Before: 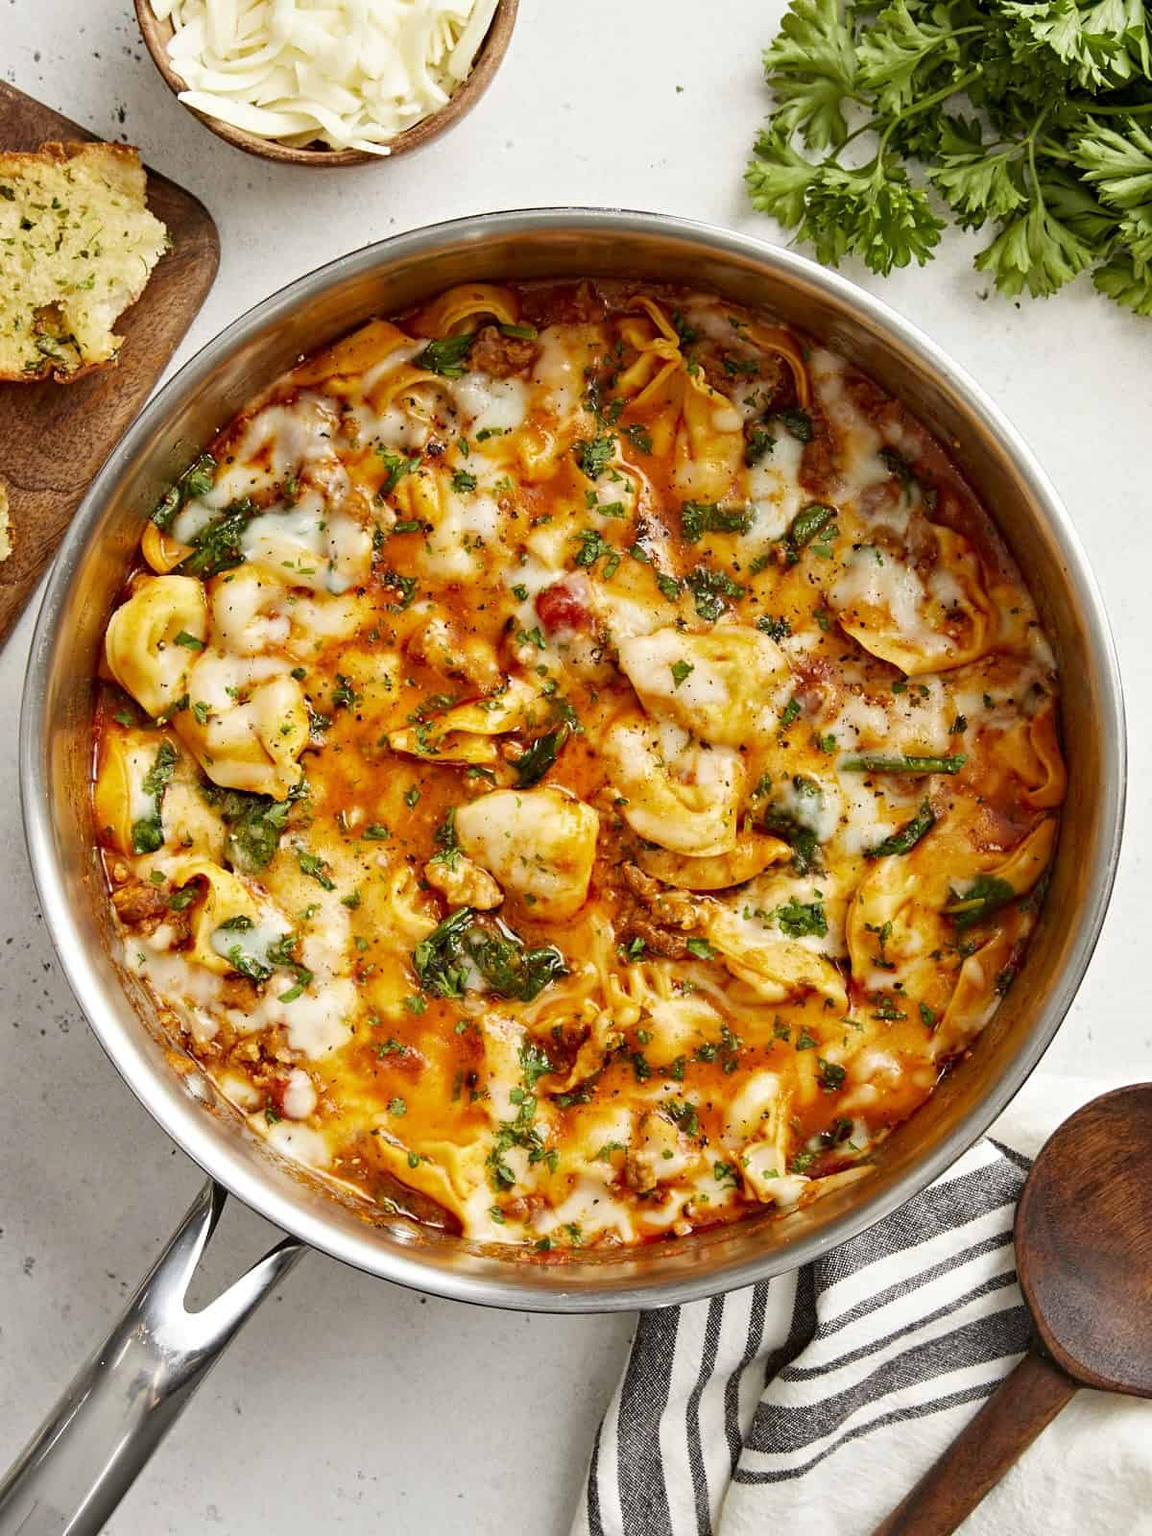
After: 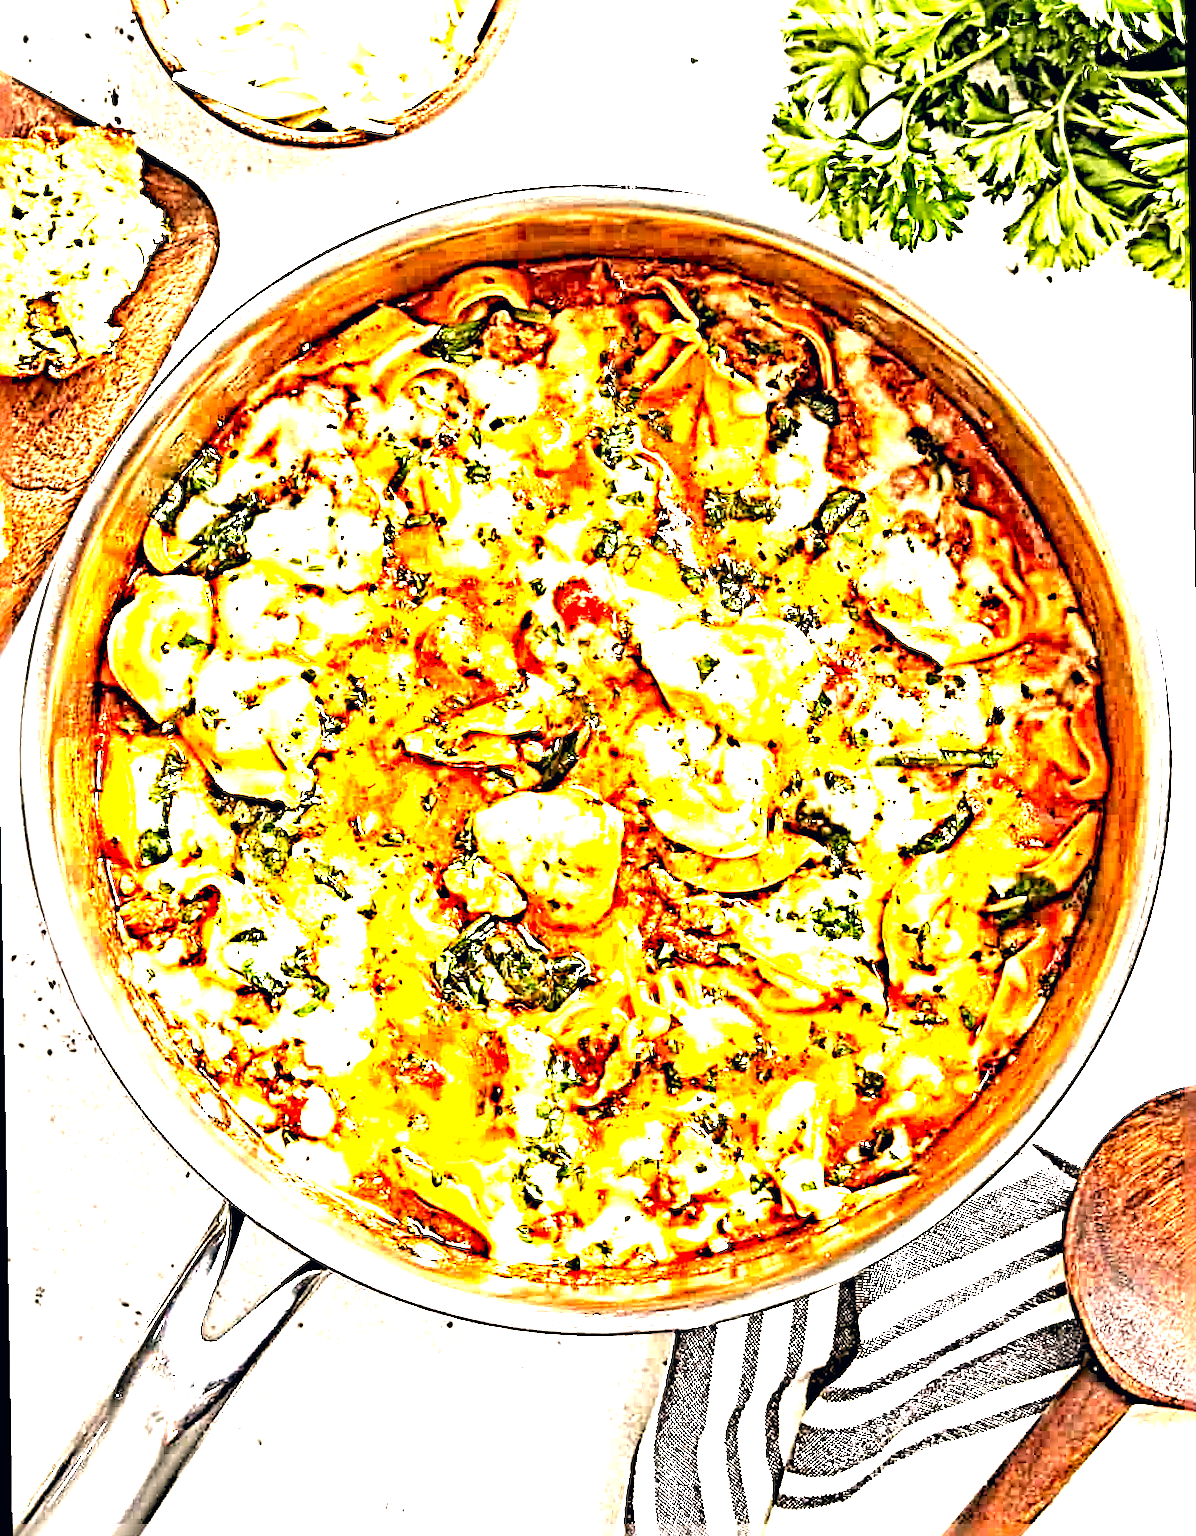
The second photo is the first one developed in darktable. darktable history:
color contrast: green-magenta contrast 0.84, blue-yellow contrast 0.86
rotate and perspective: rotation -1°, crop left 0.011, crop right 0.989, crop top 0.025, crop bottom 0.975
contrast brightness saturation: contrast 0.04, saturation 0.16
exposure: black level correction 0, exposure 2.327 EV, compensate exposure bias true, compensate highlight preservation false
rgb levels: levels [[0.01, 0.419, 0.839], [0, 0.5, 1], [0, 0.5, 1]]
color correction: highlights a* 5.38, highlights b* 5.3, shadows a* -4.26, shadows b* -5.11
sharpen: radius 6.3, amount 1.8, threshold 0
color zones: curves: ch1 [(0.25, 0.5) (0.747, 0.71)]
